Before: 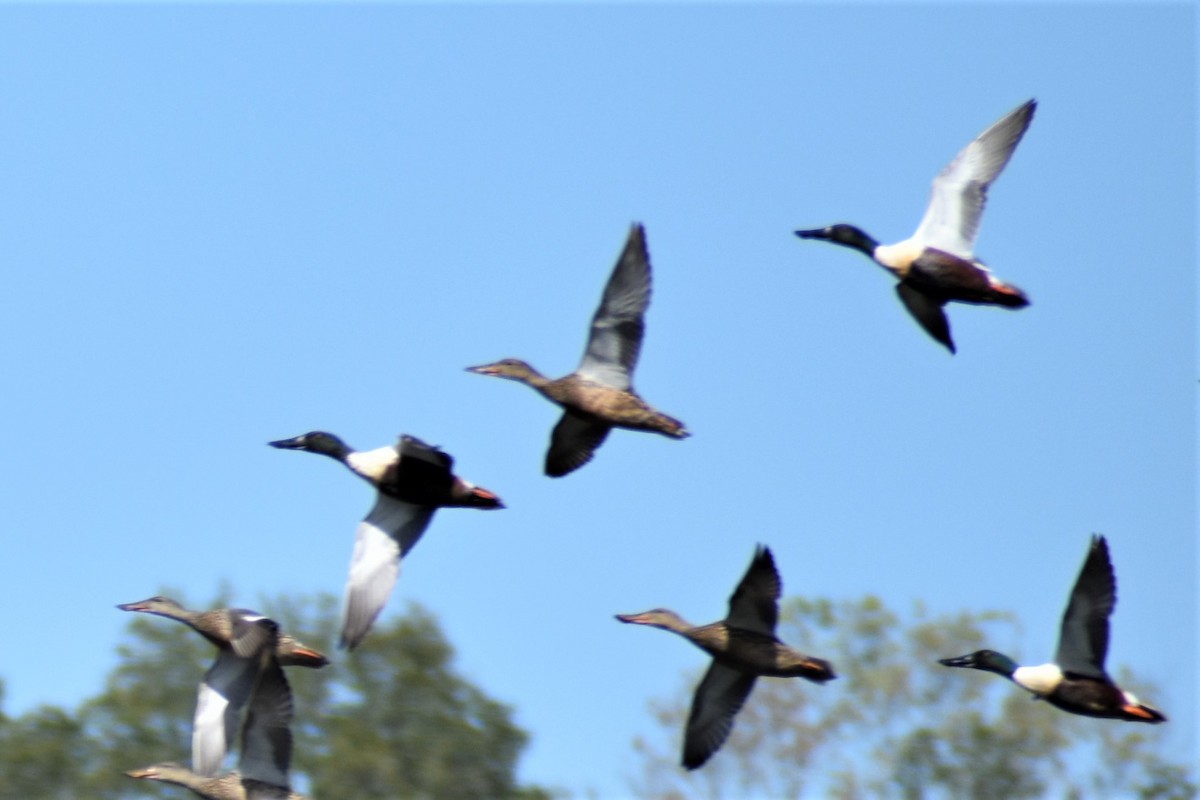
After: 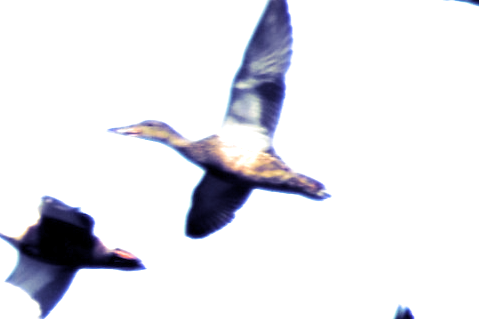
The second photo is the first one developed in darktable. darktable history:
crop: left 30%, top 30%, right 30%, bottom 30%
exposure: black level correction 0, exposure 1.3 EV, compensate exposure bias true, compensate highlight preservation false
levels: mode automatic, black 0.023%, white 99.97%, levels [0.062, 0.494, 0.925]
split-toning: shadows › hue 242.67°, shadows › saturation 0.733, highlights › hue 45.33°, highlights › saturation 0.667, balance -53.304, compress 21.15%
